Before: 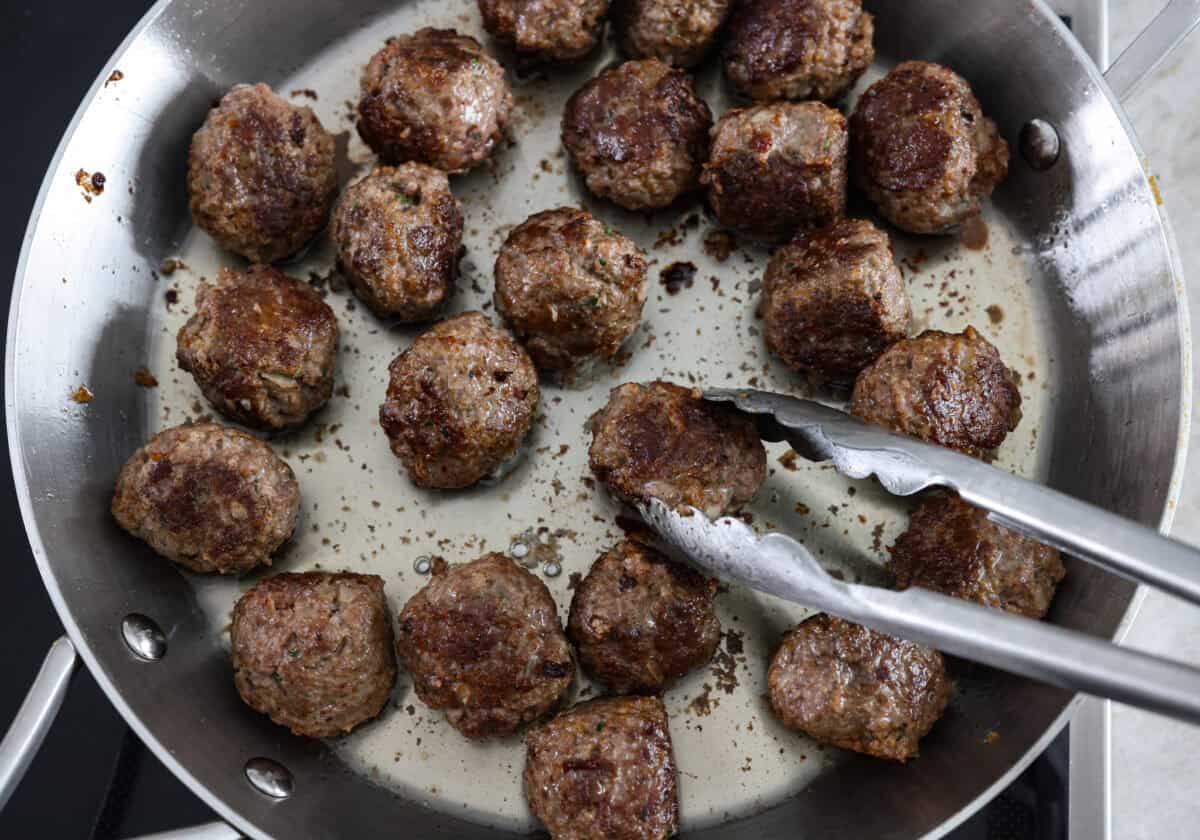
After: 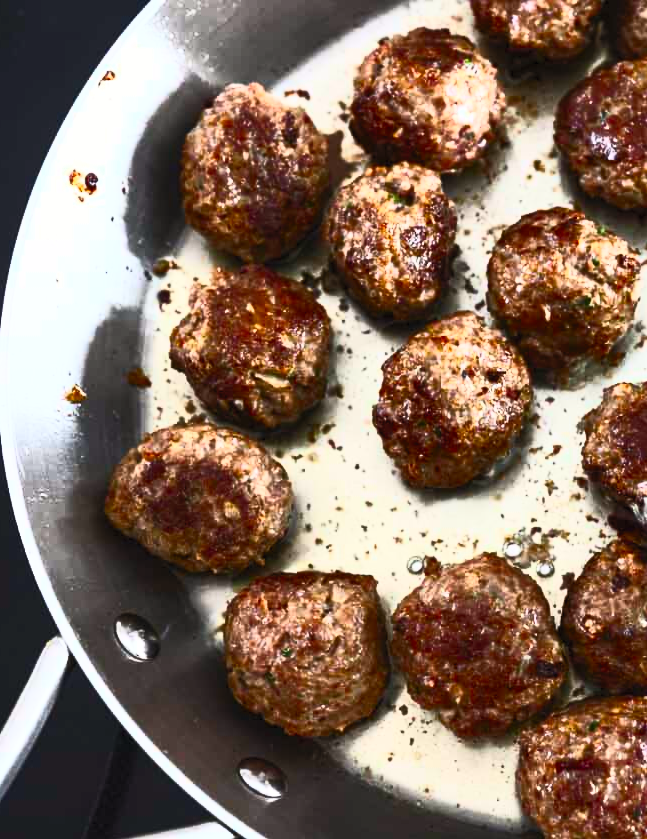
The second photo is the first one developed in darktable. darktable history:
color balance rgb: power › chroma 0.274%, power › hue 61.4°, linear chroma grading › global chroma -15.201%, perceptual saturation grading › global saturation 19.472%, global vibrance 8.597%
crop: left 0.608%, right 45.396%, bottom 0.08%
contrast brightness saturation: contrast 0.832, brightness 0.609, saturation 0.604
